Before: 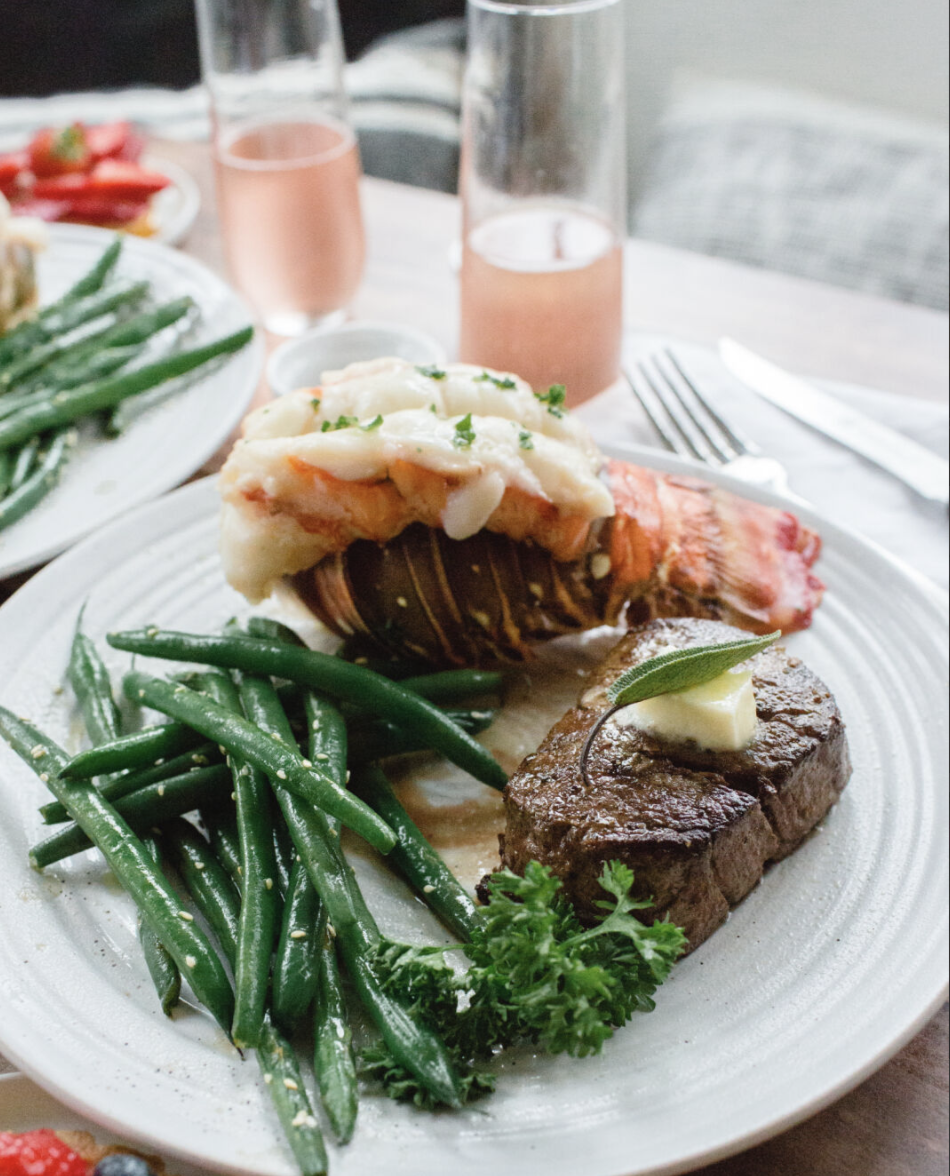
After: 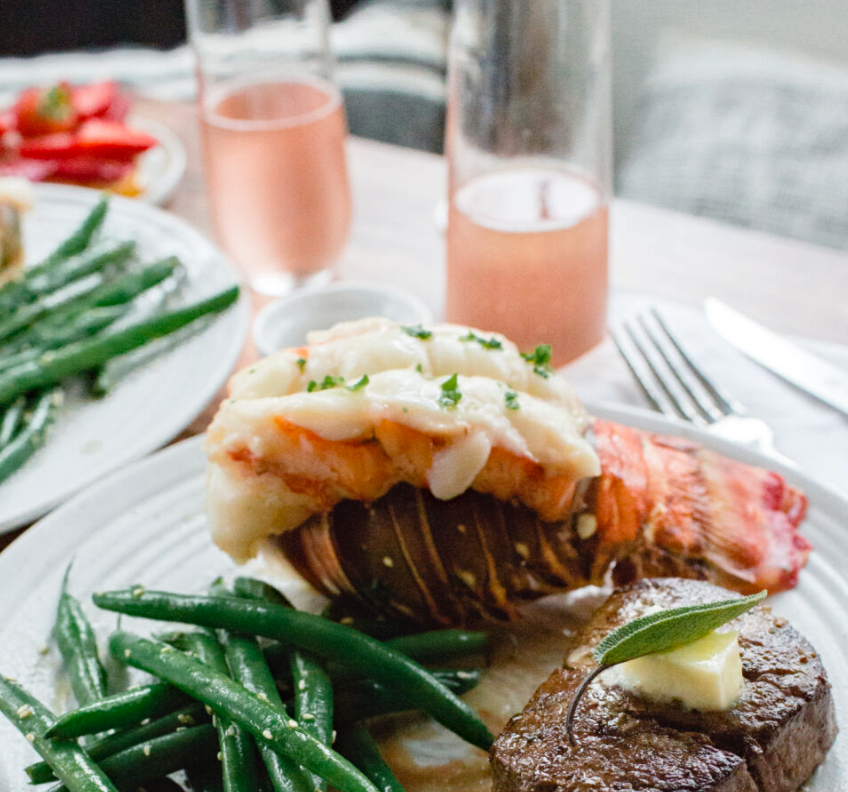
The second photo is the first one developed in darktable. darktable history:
crop: left 1.509%, top 3.452%, right 7.696%, bottom 28.452%
haze removal: compatibility mode true, adaptive false
